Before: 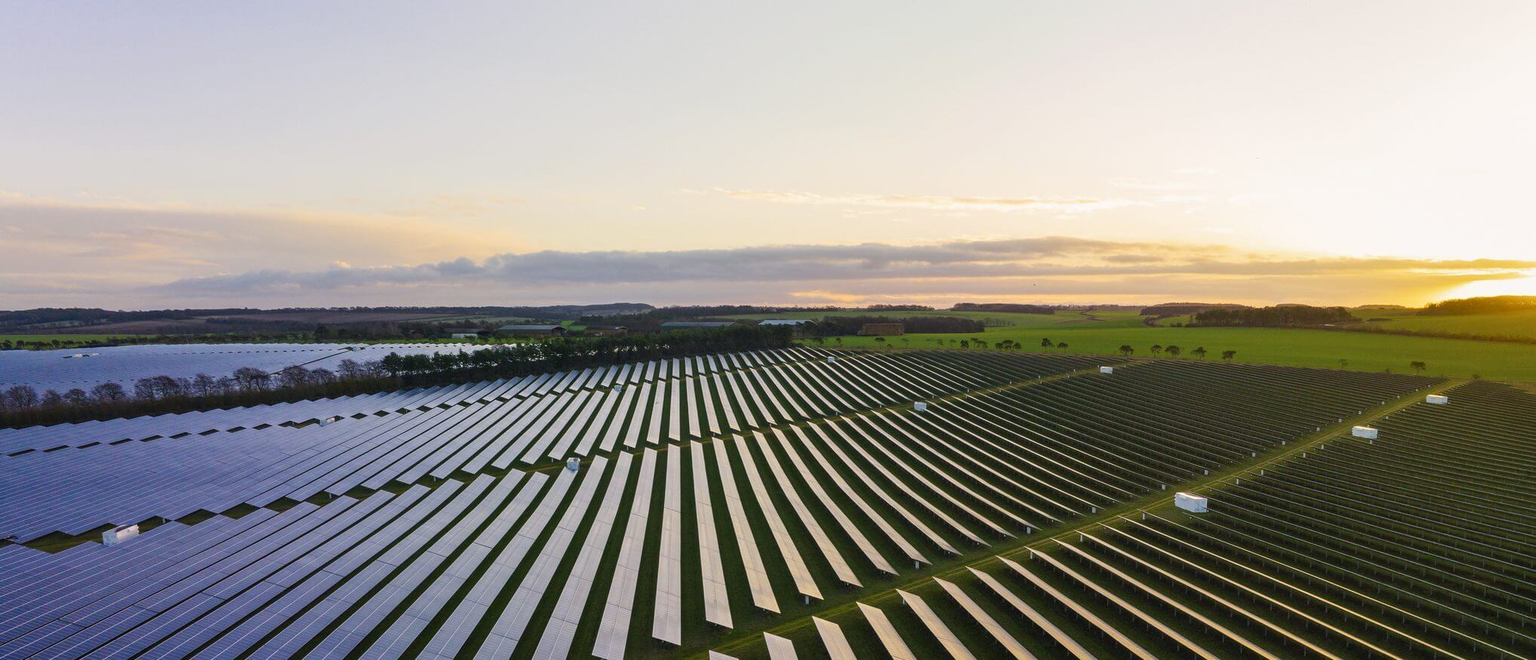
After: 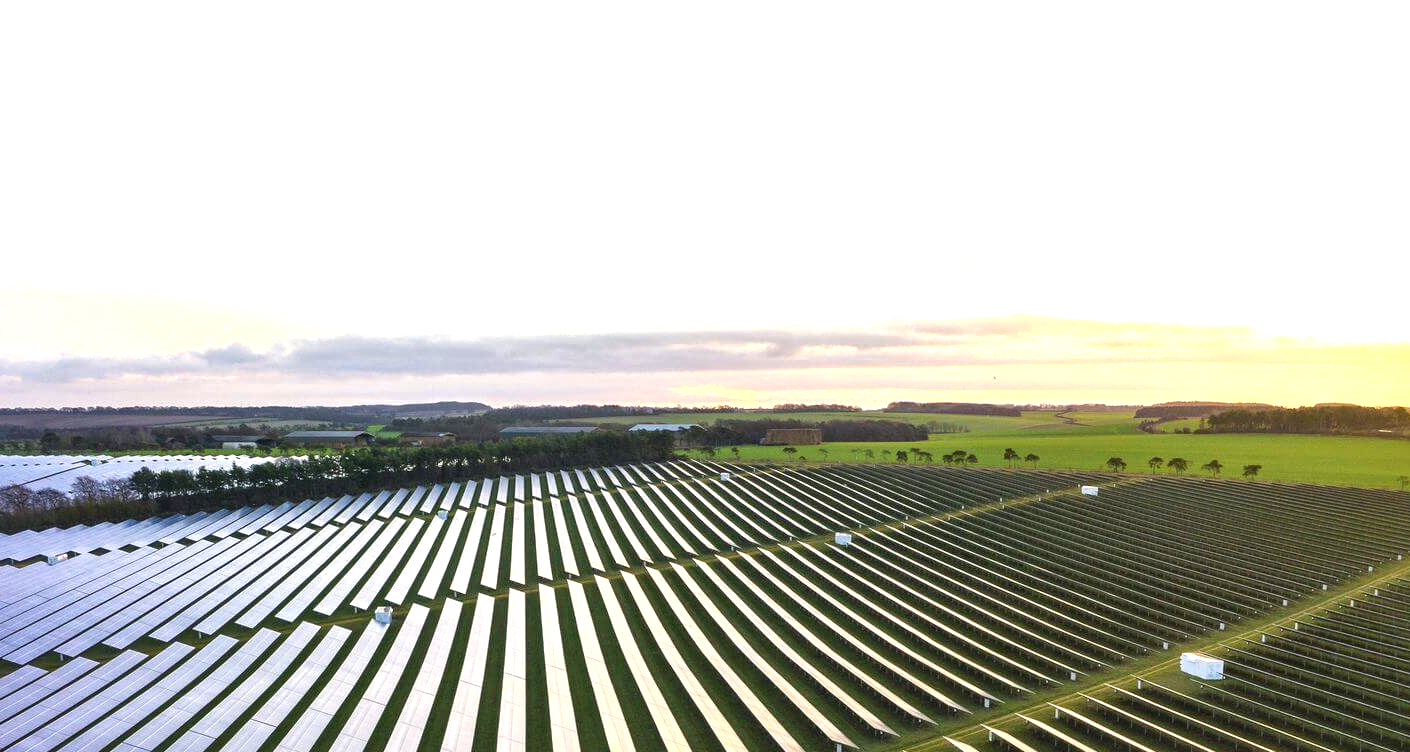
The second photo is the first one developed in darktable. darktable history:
local contrast: mode bilateral grid, contrast 20, coarseness 50, detail 150%, midtone range 0.2
crop: left 18.479%, right 12.2%, bottom 13.971%
exposure: black level correction 0, exposure 1.1 EV, compensate exposure bias true, compensate highlight preservation false
